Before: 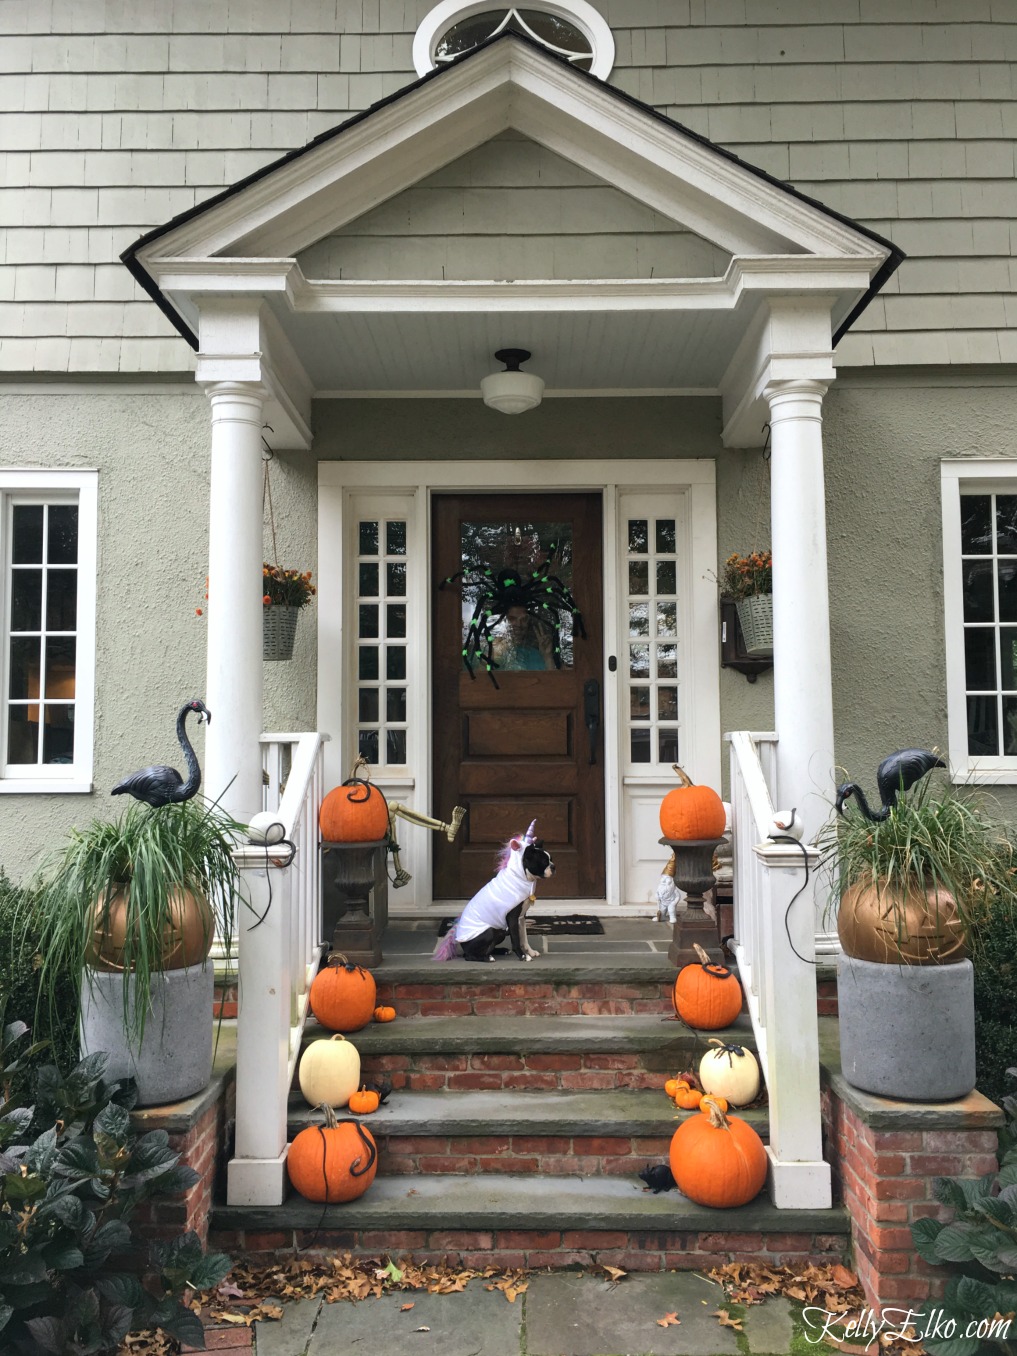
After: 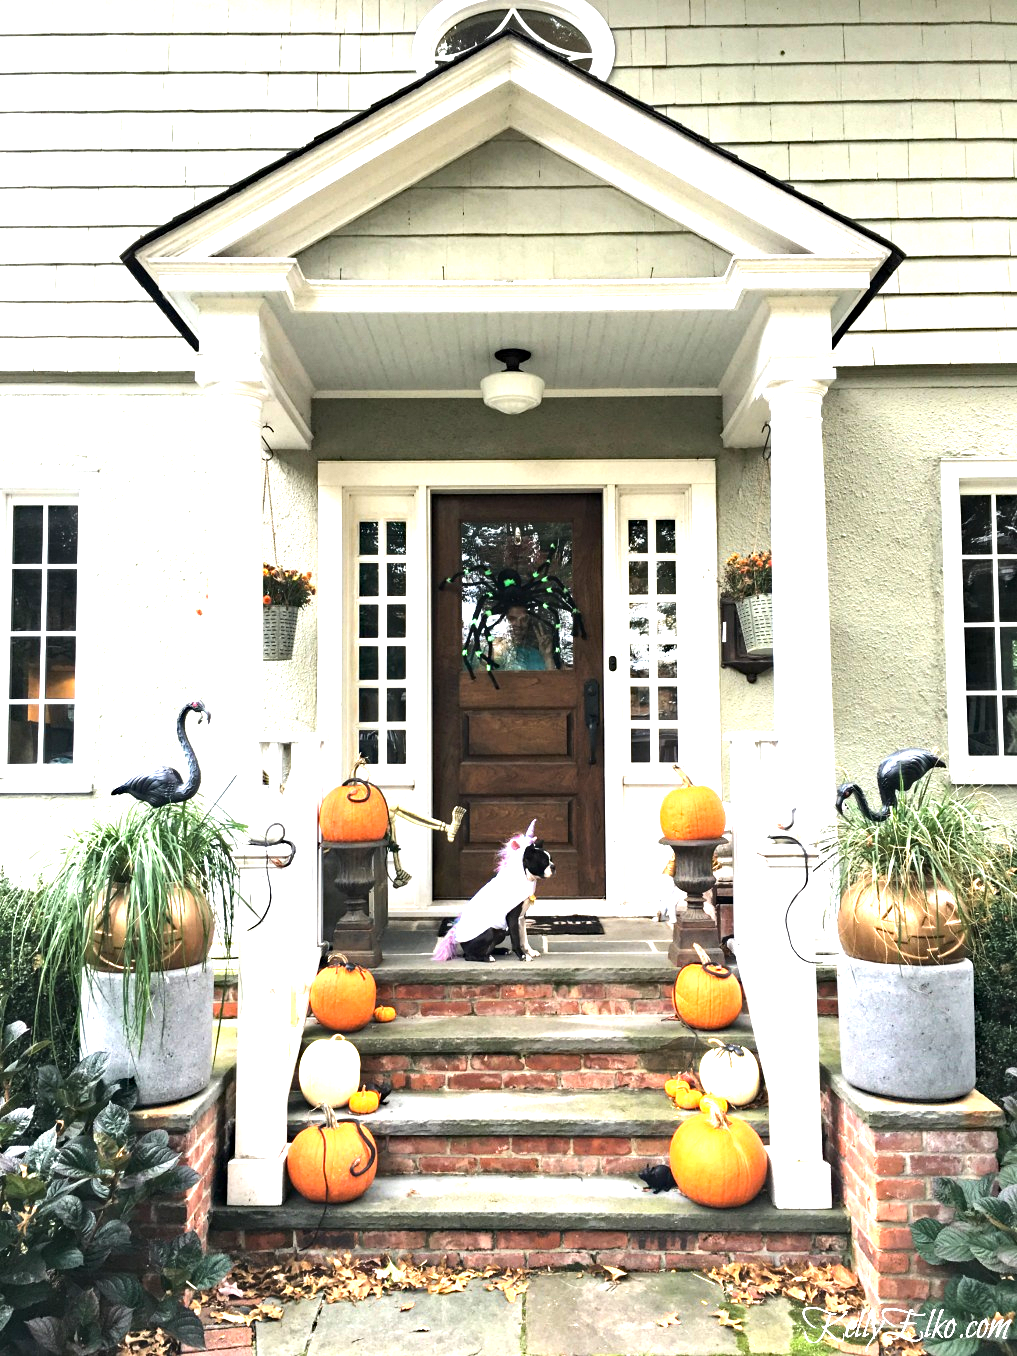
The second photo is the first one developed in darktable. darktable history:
tone equalizer: -8 EV -0.75 EV, -7 EV -0.7 EV, -6 EV -0.6 EV, -5 EV -0.4 EV, -3 EV 0.4 EV, -2 EV 0.6 EV, -1 EV 0.7 EV, +0 EV 0.75 EV, edges refinement/feathering 500, mask exposure compensation -1.57 EV, preserve details no
exposure: black level correction 0, exposure 1.4 EV, compensate highlight preservation false
haze removal: compatibility mode true, adaptive false
